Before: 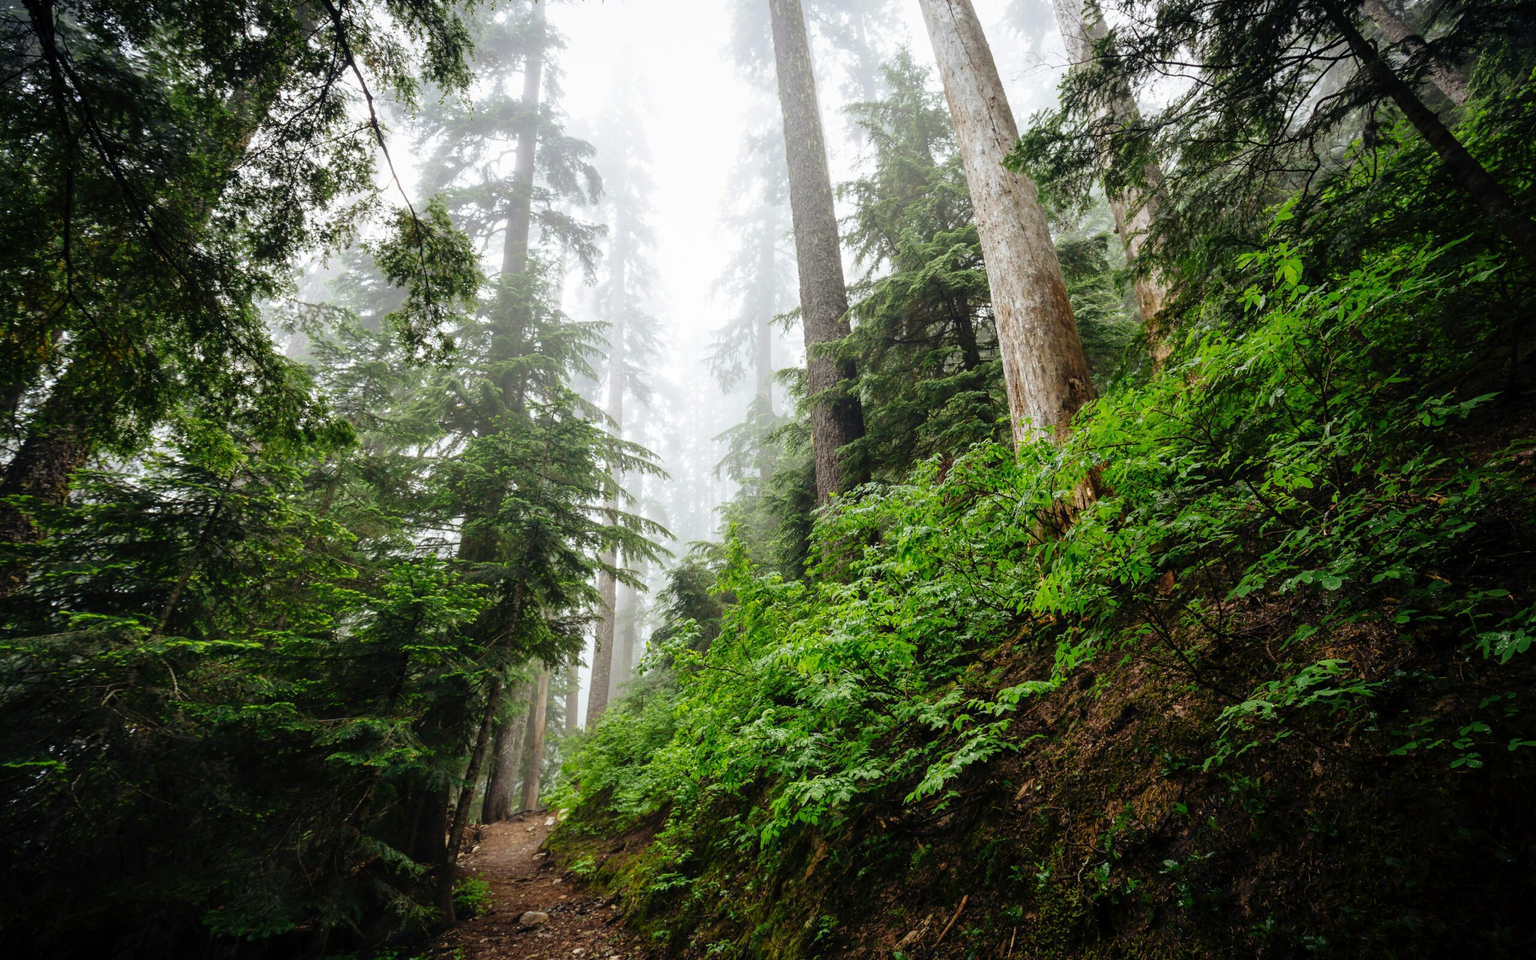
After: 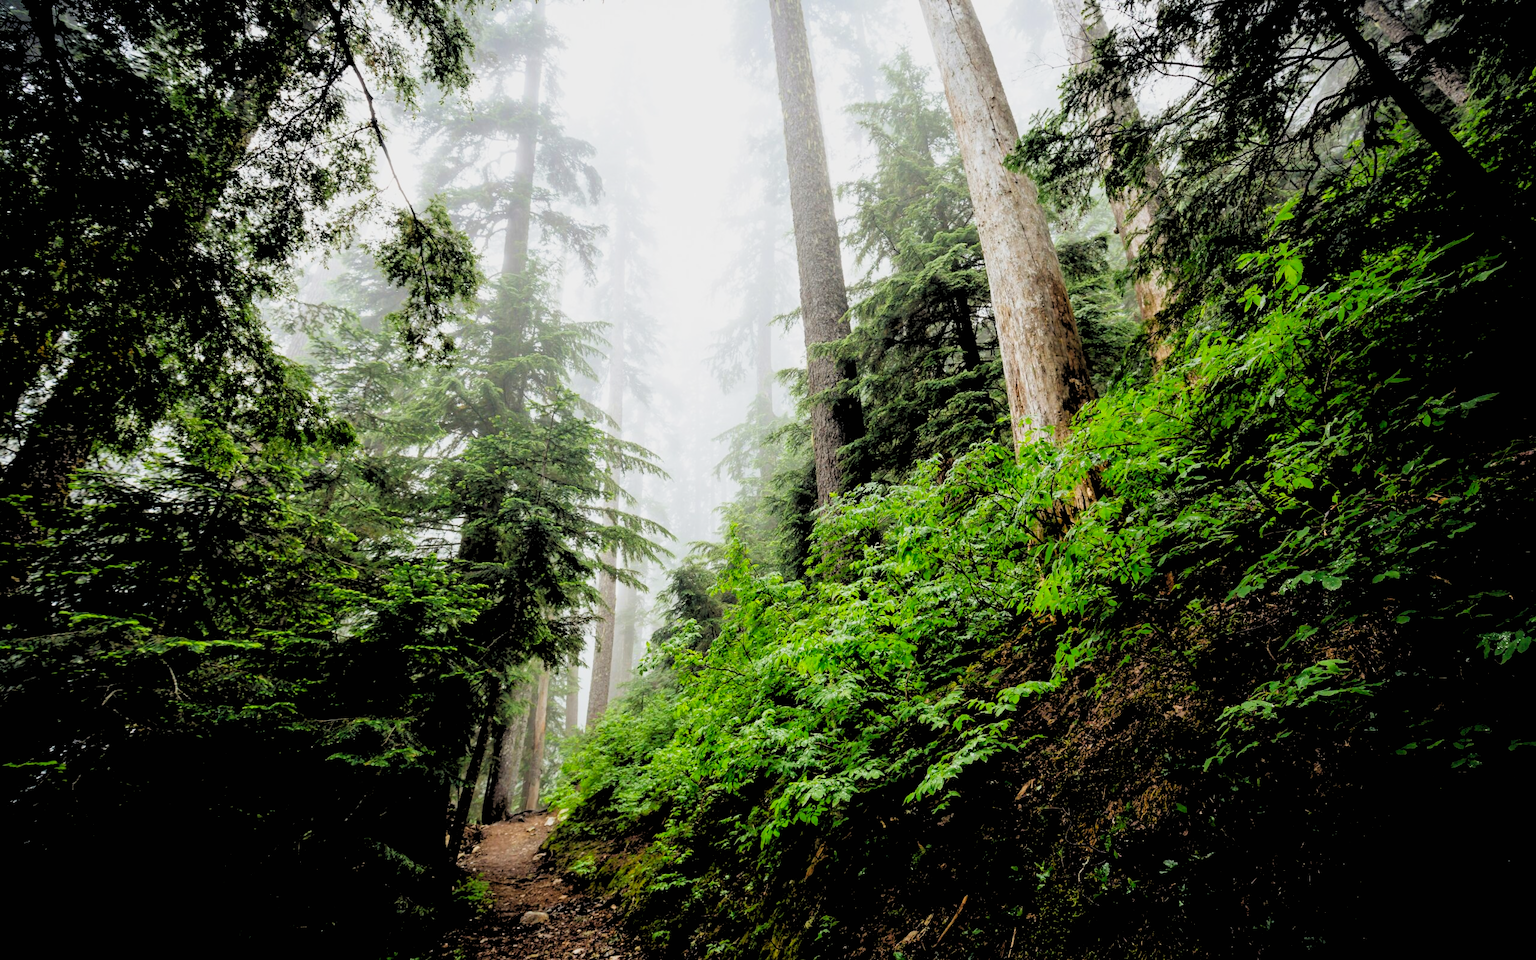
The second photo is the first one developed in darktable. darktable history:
rgb levels: levels [[0.029, 0.461, 0.922], [0, 0.5, 1], [0, 0.5, 1]]
contrast brightness saturation: contrast 0.07, brightness 0.08, saturation 0.18
sigmoid: contrast 1.22, skew 0.65
